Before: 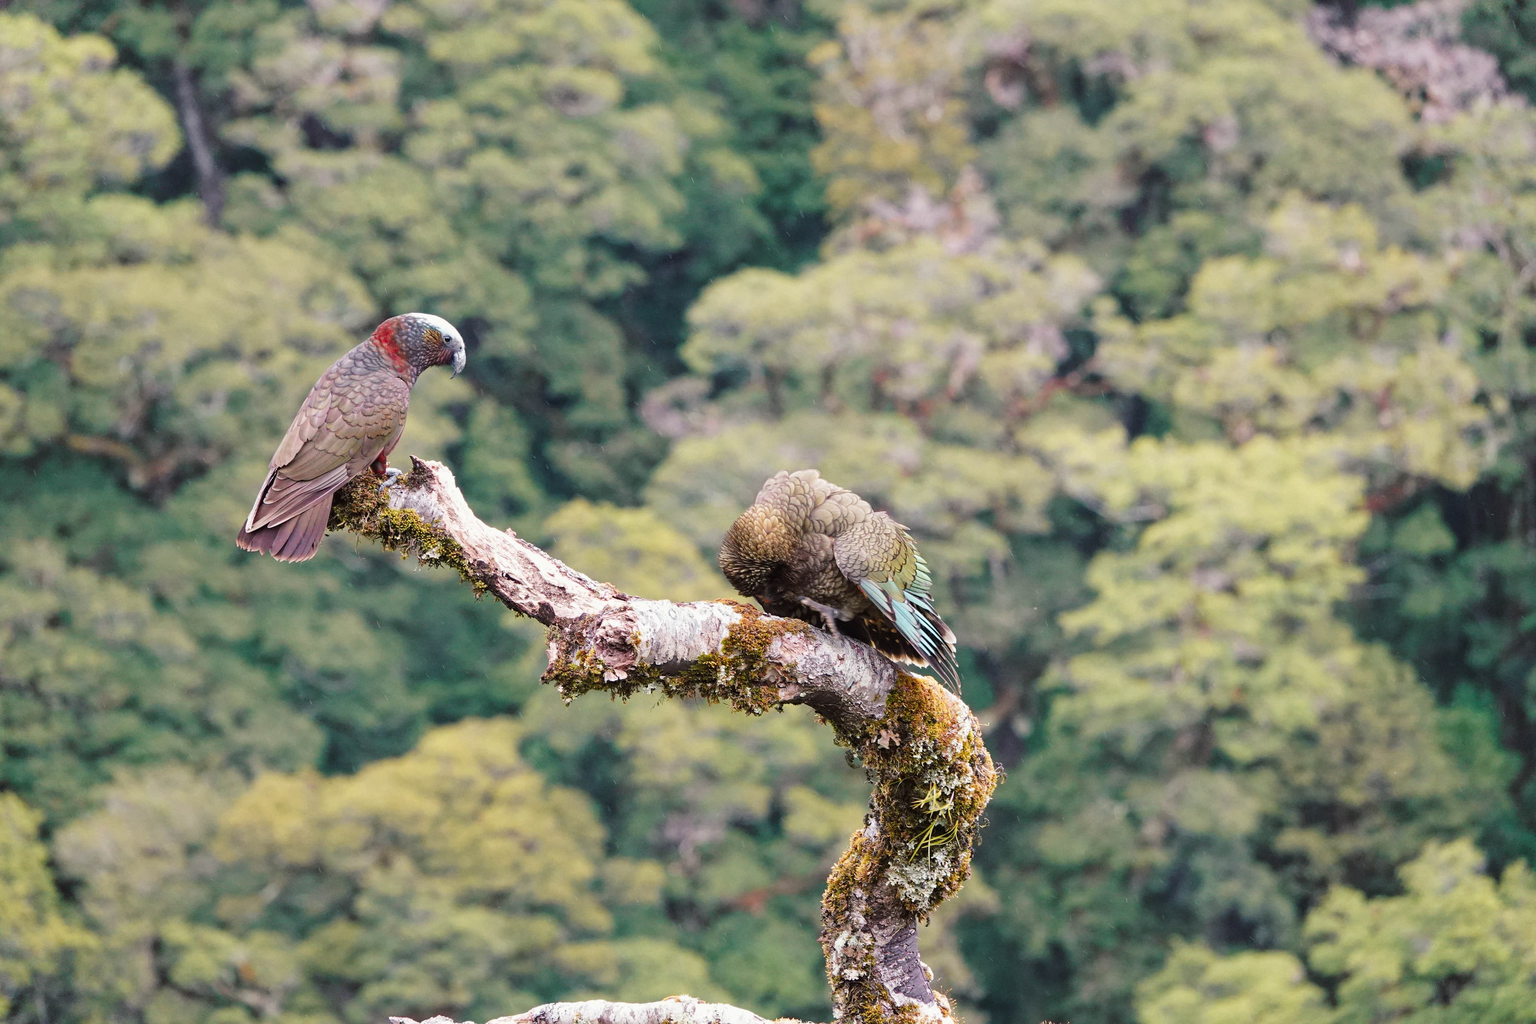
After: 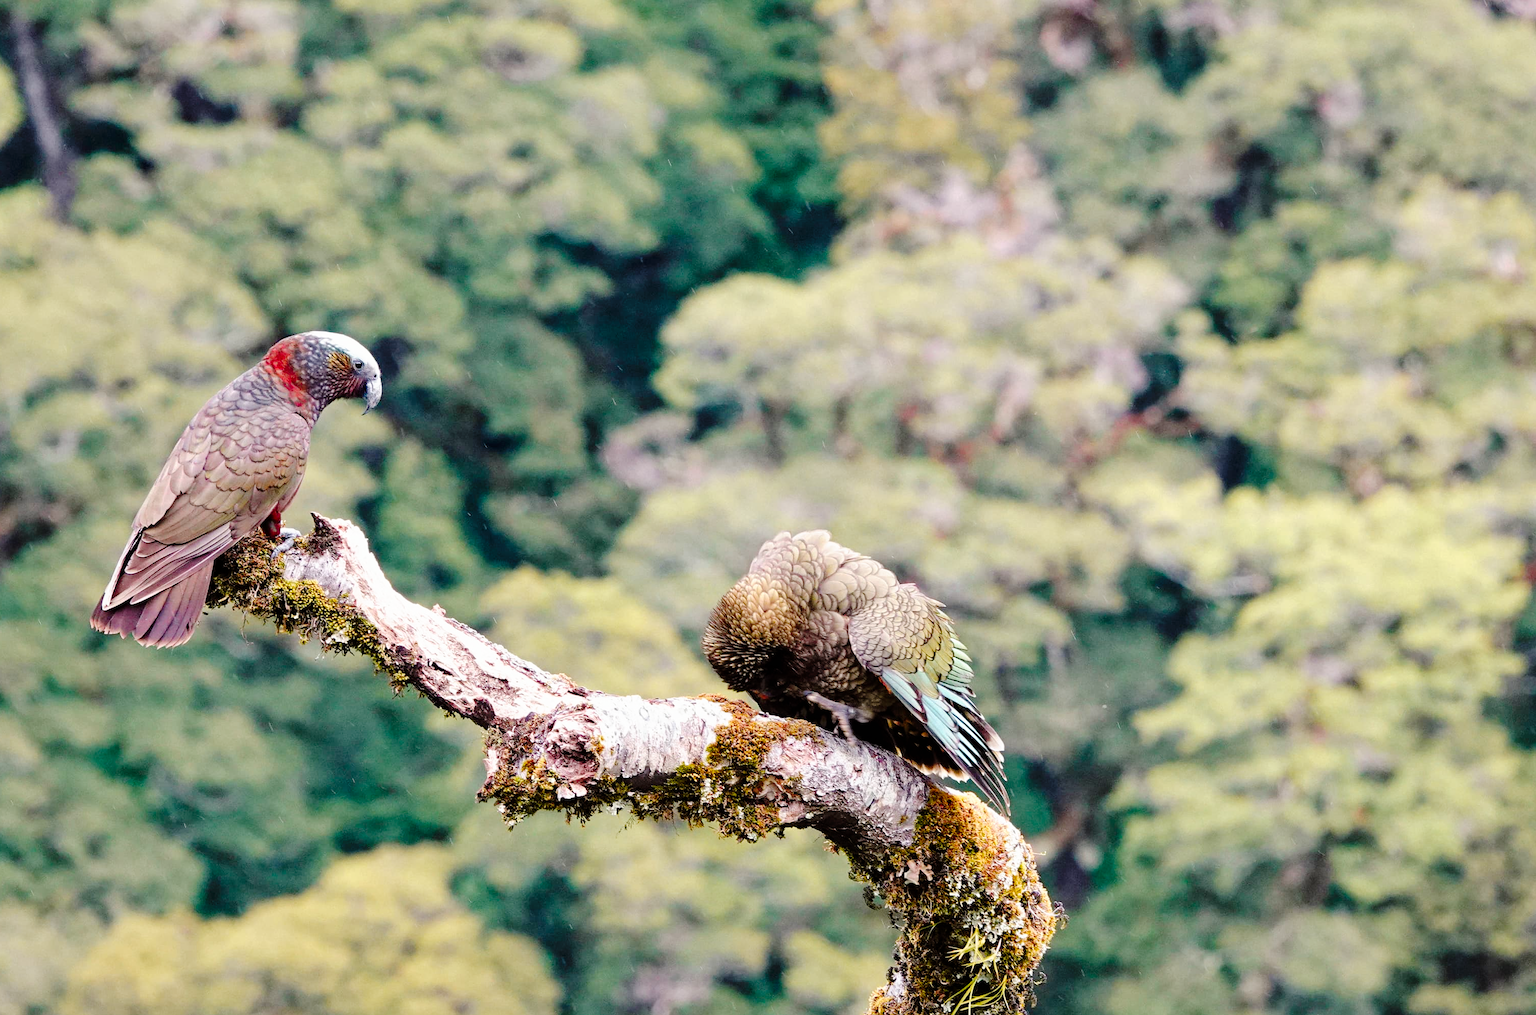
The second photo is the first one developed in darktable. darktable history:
tone curve: curves: ch0 [(0, 0) (0.003, 0) (0.011, 0.001) (0.025, 0.001) (0.044, 0.003) (0.069, 0.009) (0.1, 0.018) (0.136, 0.032) (0.177, 0.074) (0.224, 0.13) (0.277, 0.218) (0.335, 0.321) (0.399, 0.425) (0.468, 0.523) (0.543, 0.617) (0.623, 0.708) (0.709, 0.789) (0.801, 0.873) (0.898, 0.967) (1, 1)], preserve colors none
crop and rotate: left 10.77%, top 5.1%, right 10.41%, bottom 16.76%
